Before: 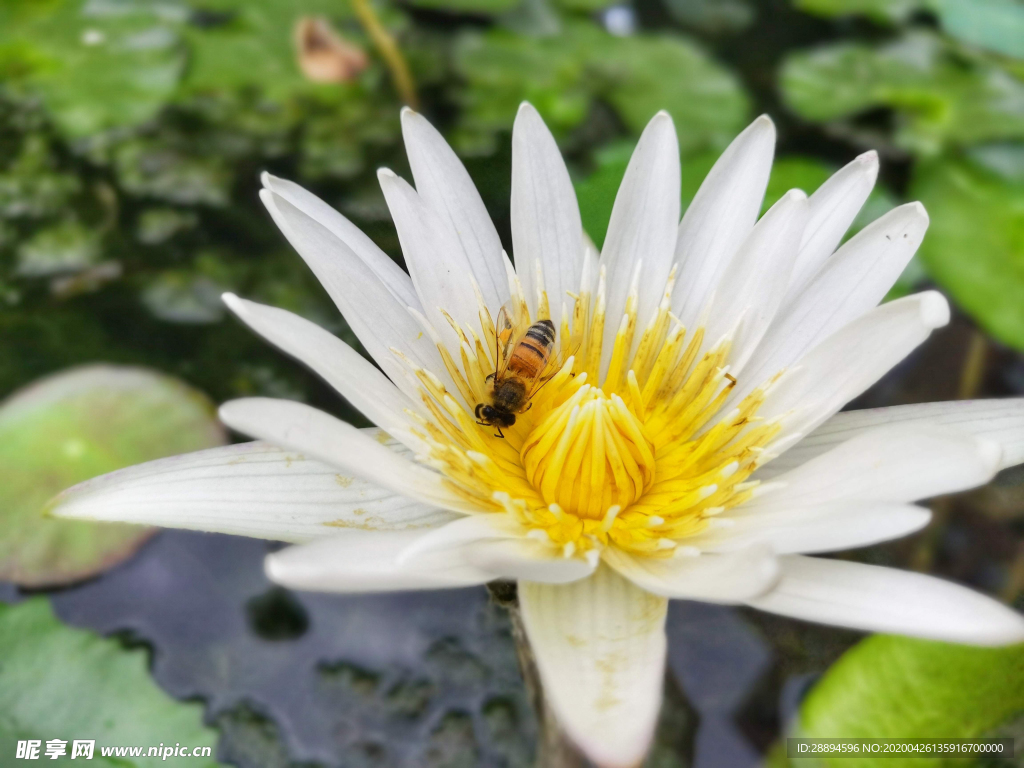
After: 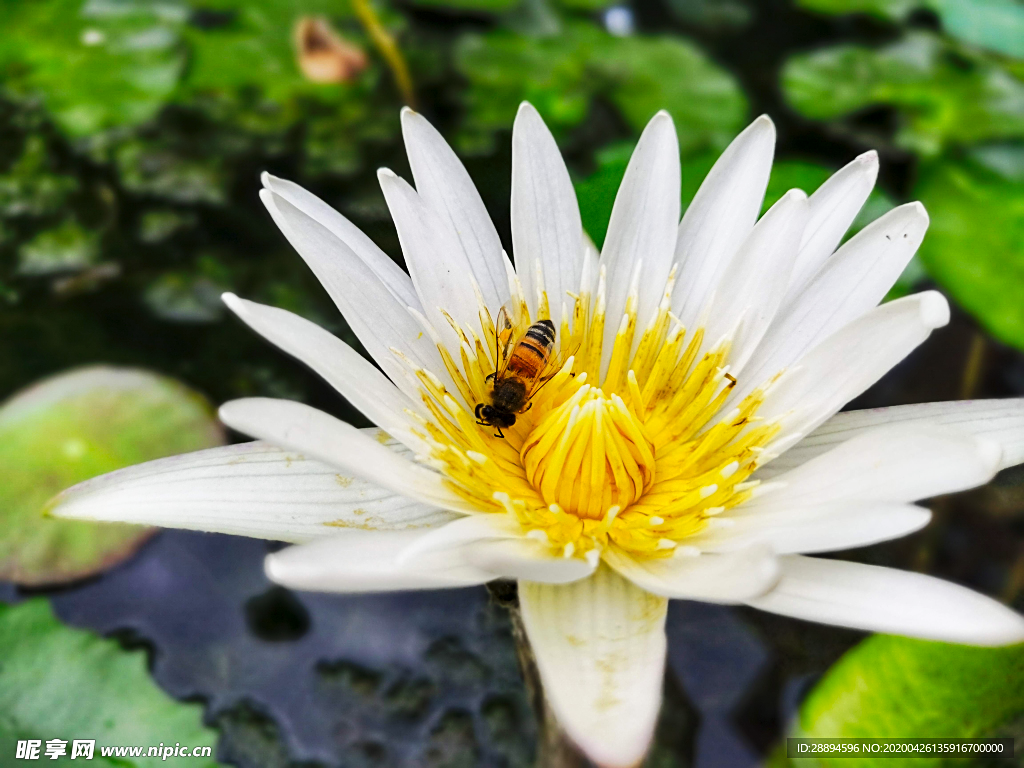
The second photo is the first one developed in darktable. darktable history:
tone curve: curves: ch0 [(0, 0) (0.003, 0) (0.011, 0) (0.025, 0) (0.044, 0.006) (0.069, 0.024) (0.1, 0.038) (0.136, 0.052) (0.177, 0.08) (0.224, 0.112) (0.277, 0.145) (0.335, 0.206) (0.399, 0.284) (0.468, 0.372) (0.543, 0.477) (0.623, 0.593) (0.709, 0.717) (0.801, 0.815) (0.898, 0.92) (1, 1)], preserve colors none
sharpen: on, module defaults
